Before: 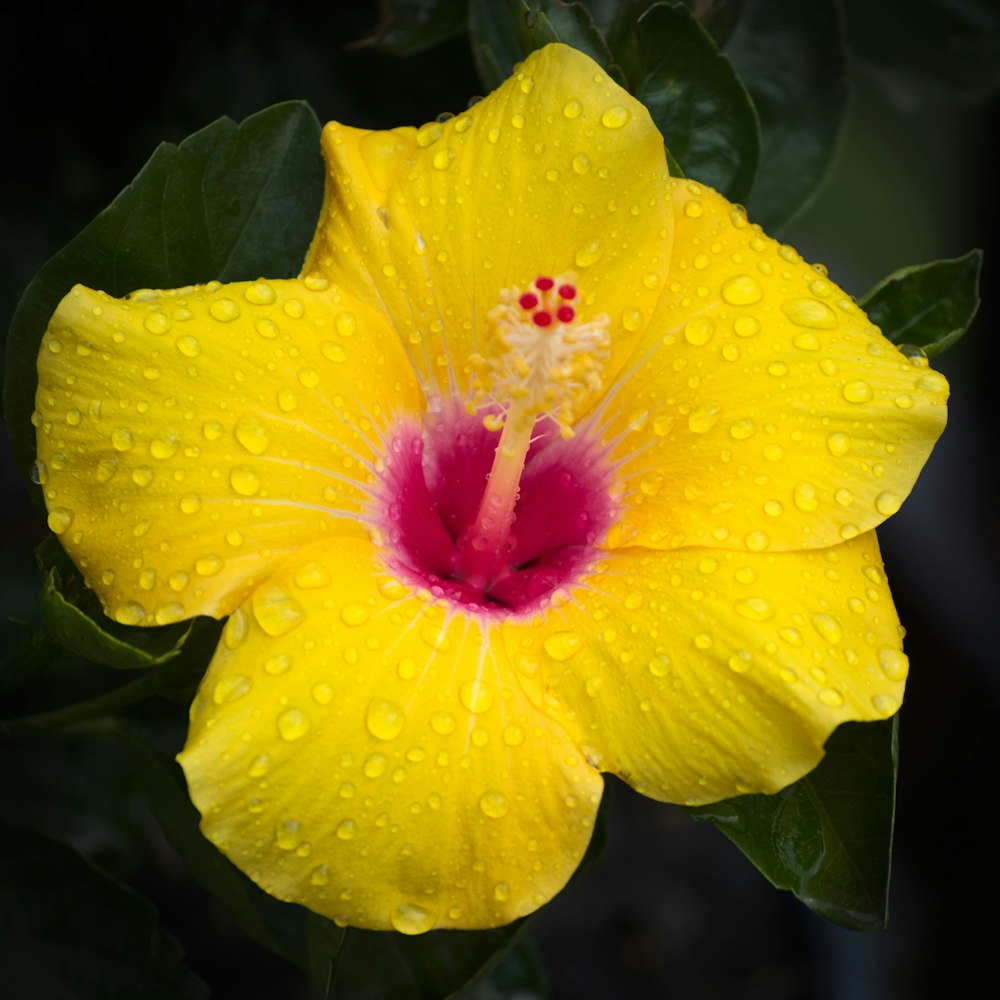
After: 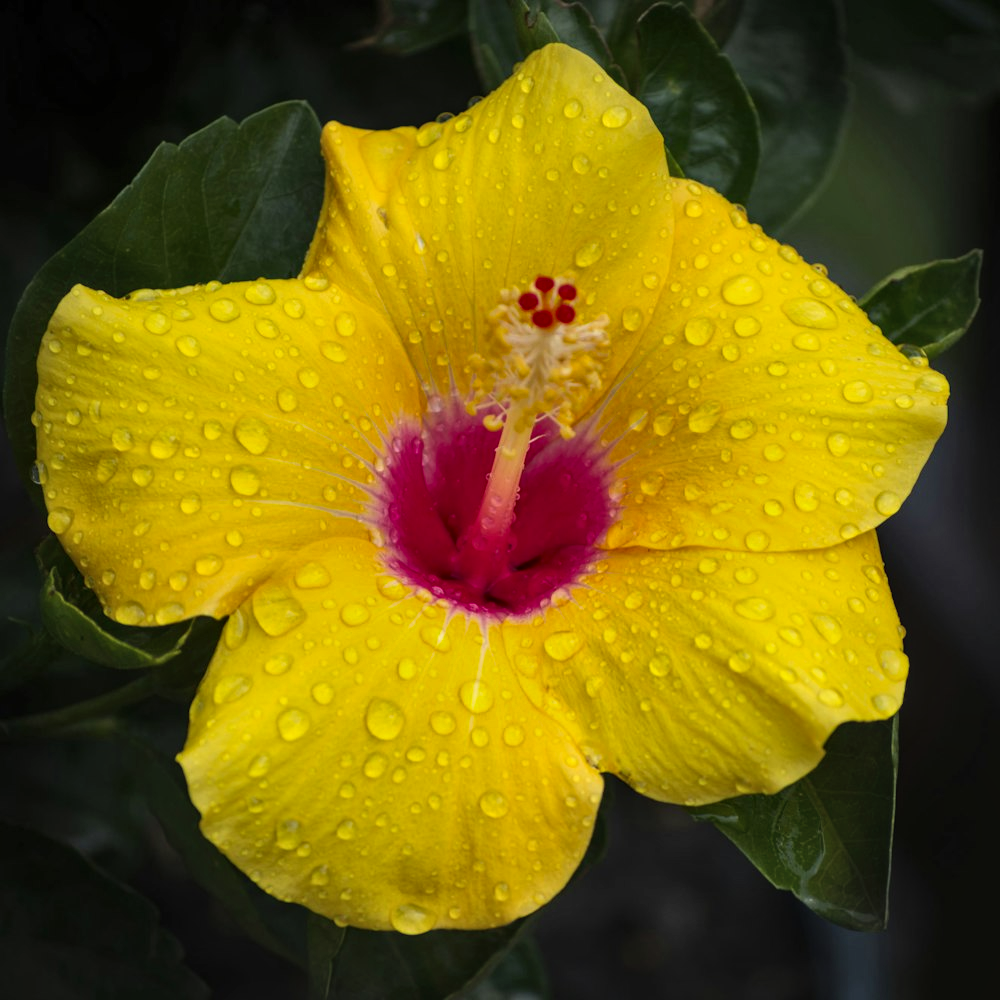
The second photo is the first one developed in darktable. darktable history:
shadows and highlights: shadows 20.82, highlights -82.1, soften with gaussian
local contrast: on, module defaults
